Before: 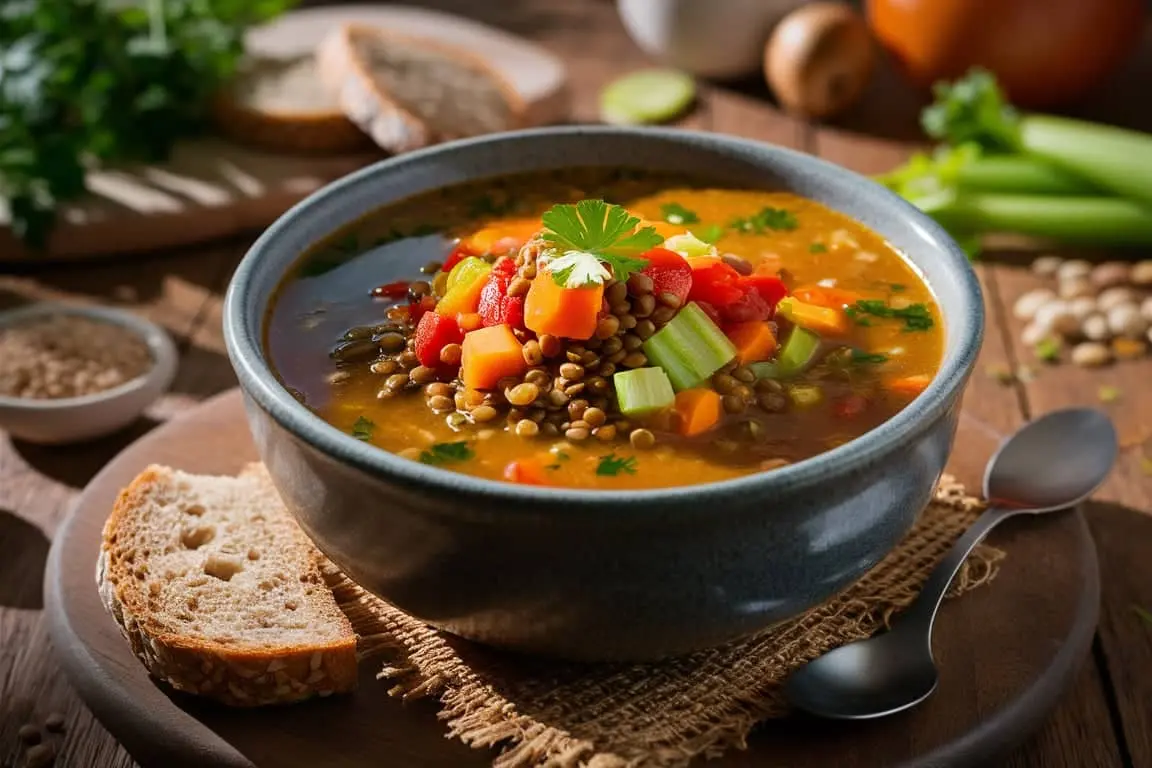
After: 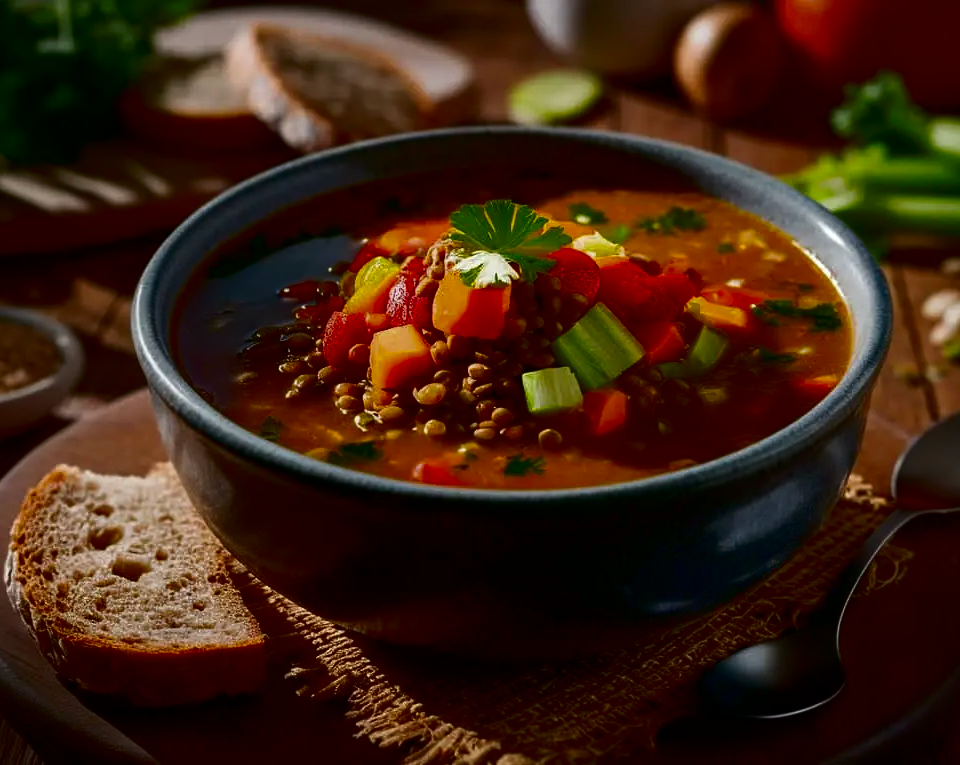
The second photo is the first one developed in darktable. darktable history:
crop: left 8.026%, right 7.374%
contrast brightness saturation: contrast 0.09, brightness -0.59, saturation 0.17
